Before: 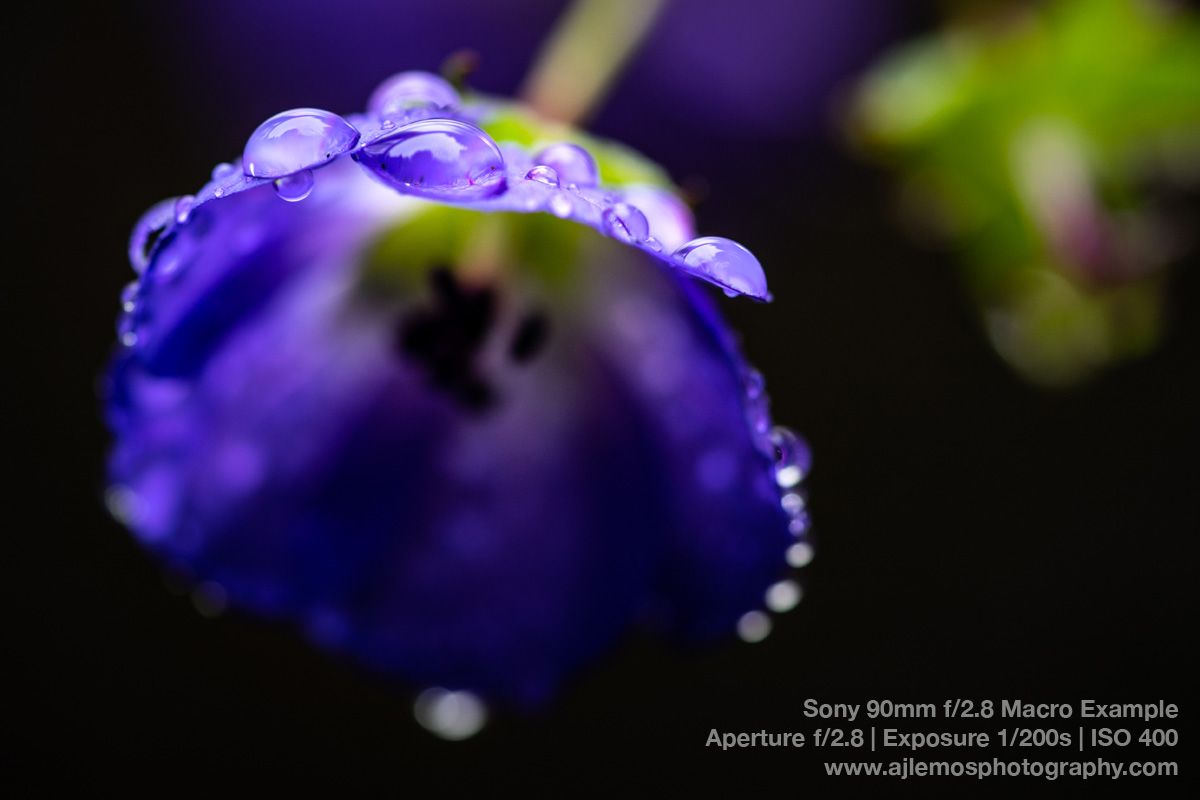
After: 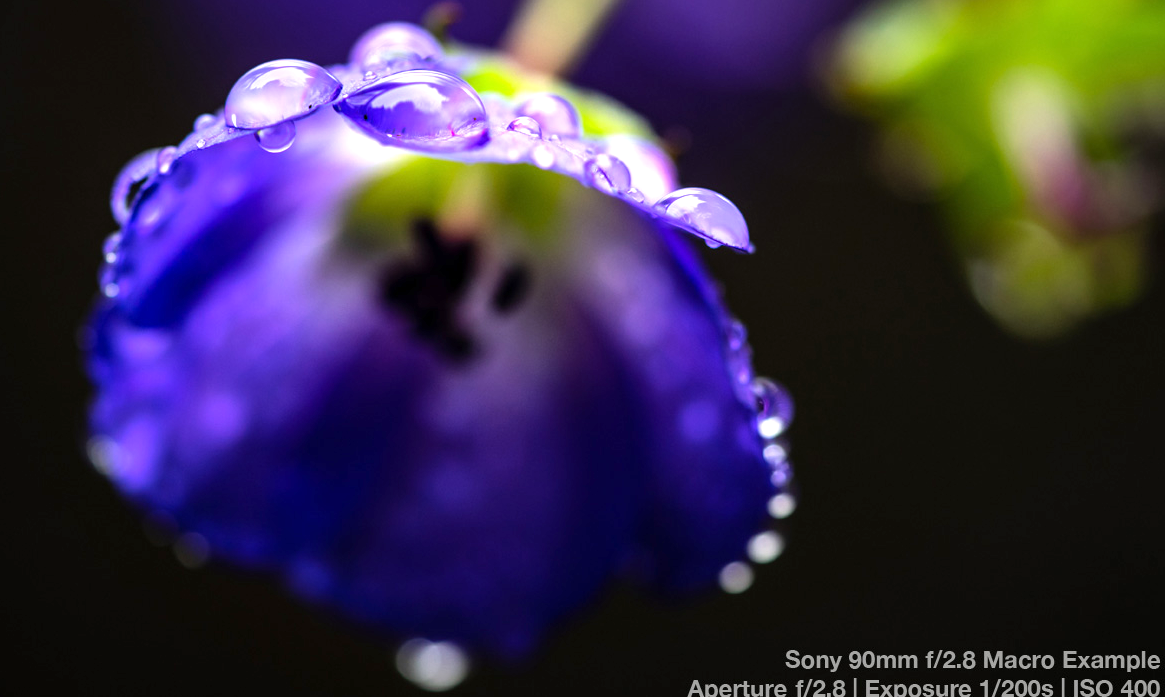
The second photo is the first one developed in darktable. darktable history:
crop: left 1.507%, top 6.147%, right 1.379%, bottom 6.637%
exposure: exposure 0.722 EV, compensate highlight preservation false
